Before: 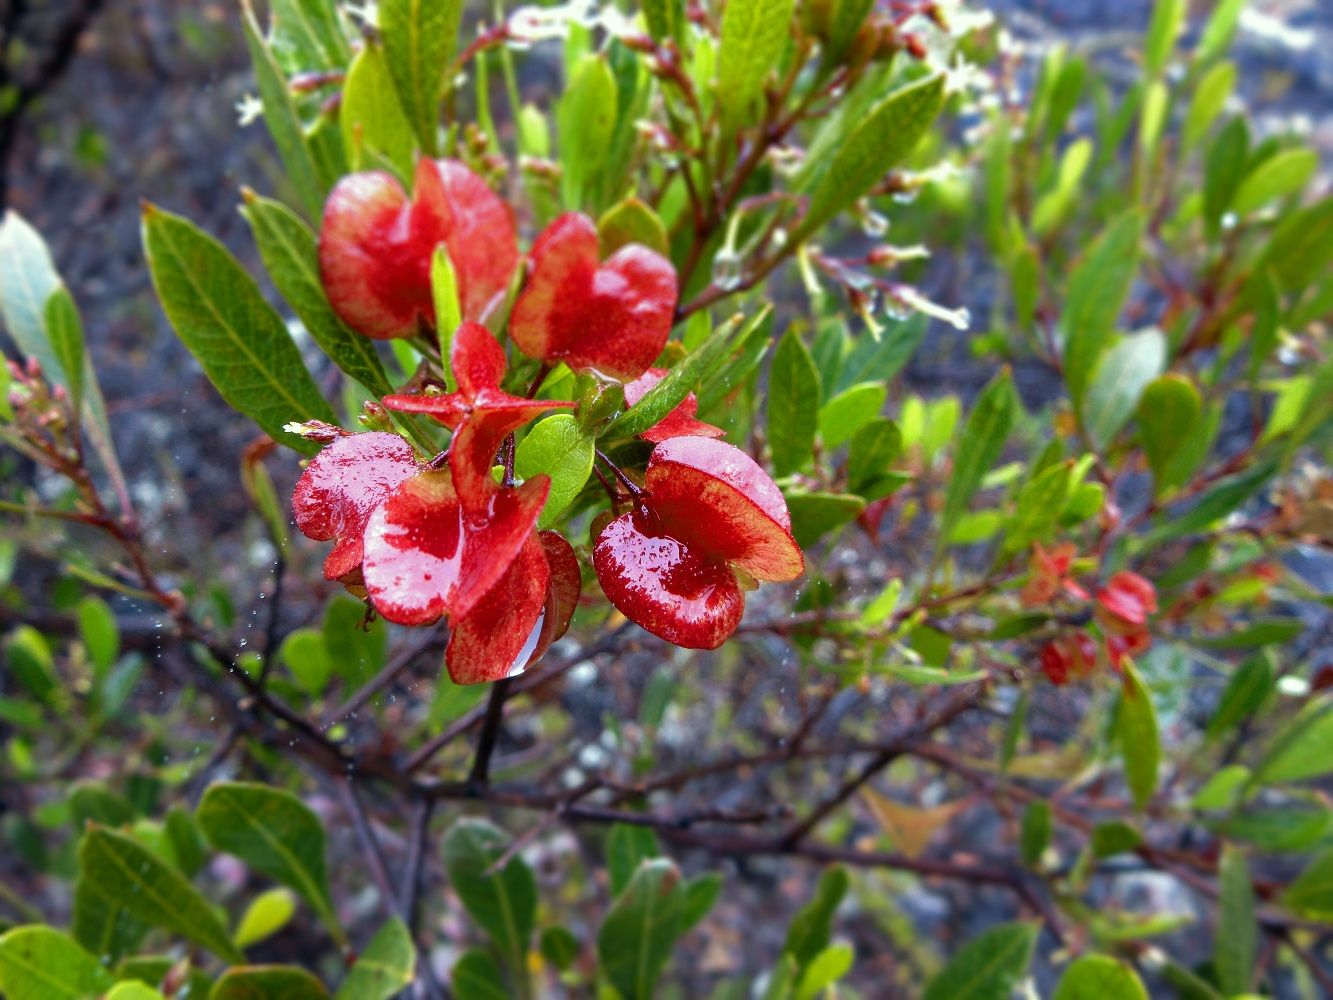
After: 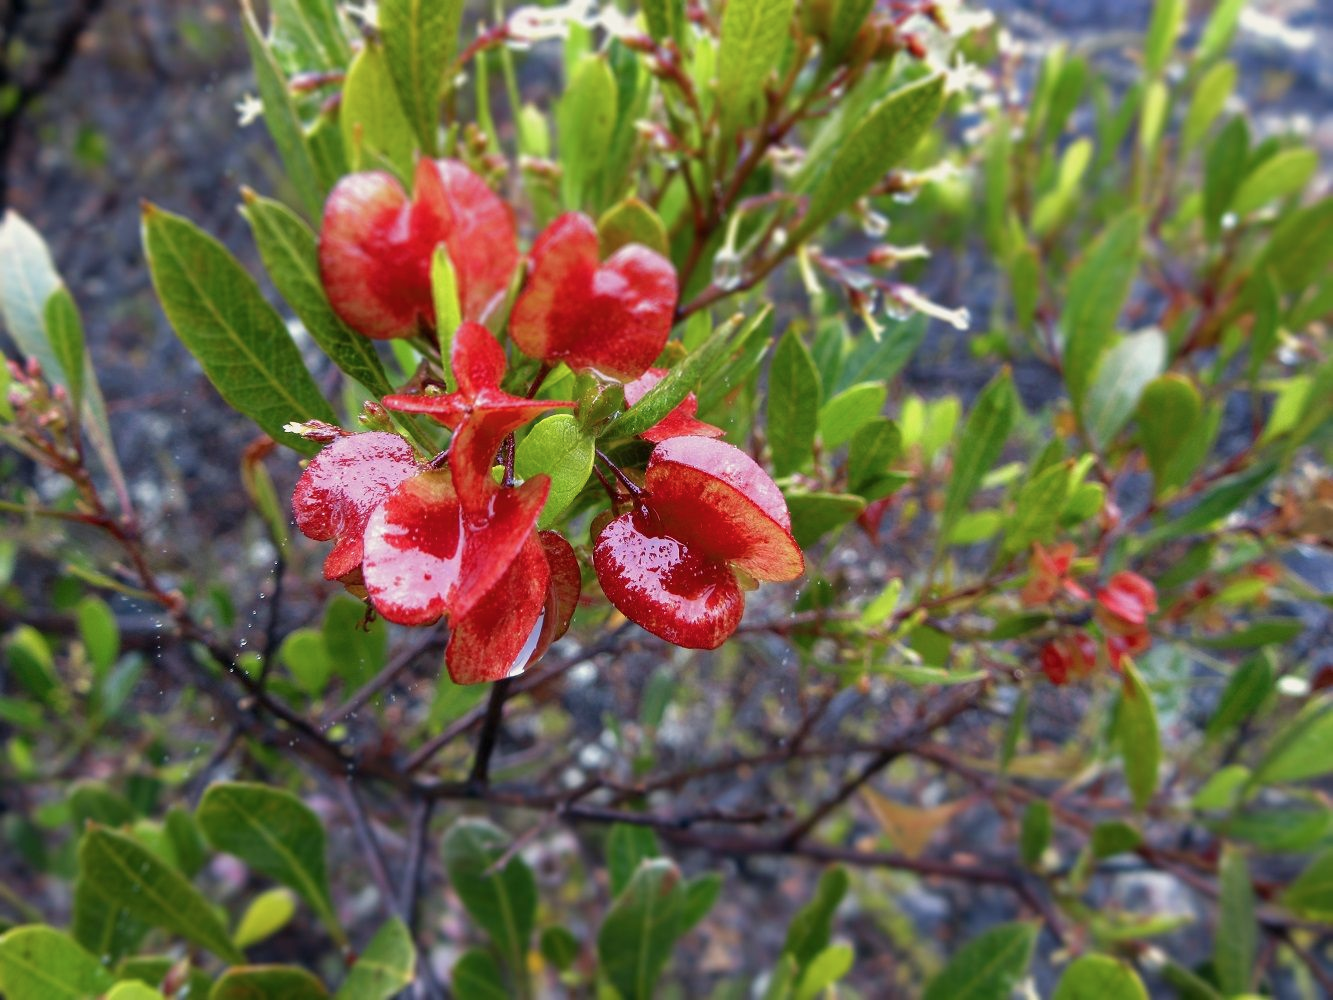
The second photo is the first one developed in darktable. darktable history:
color balance rgb: highlights gain › chroma 0.979%, highlights gain › hue 29.61°, linear chroma grading › shadows -3.318%, linear chroma grading › highlights -4.328%, perceptual saturation grading › global saturation 0.493%, global vibrance -16.495%, contrast -5.98%
